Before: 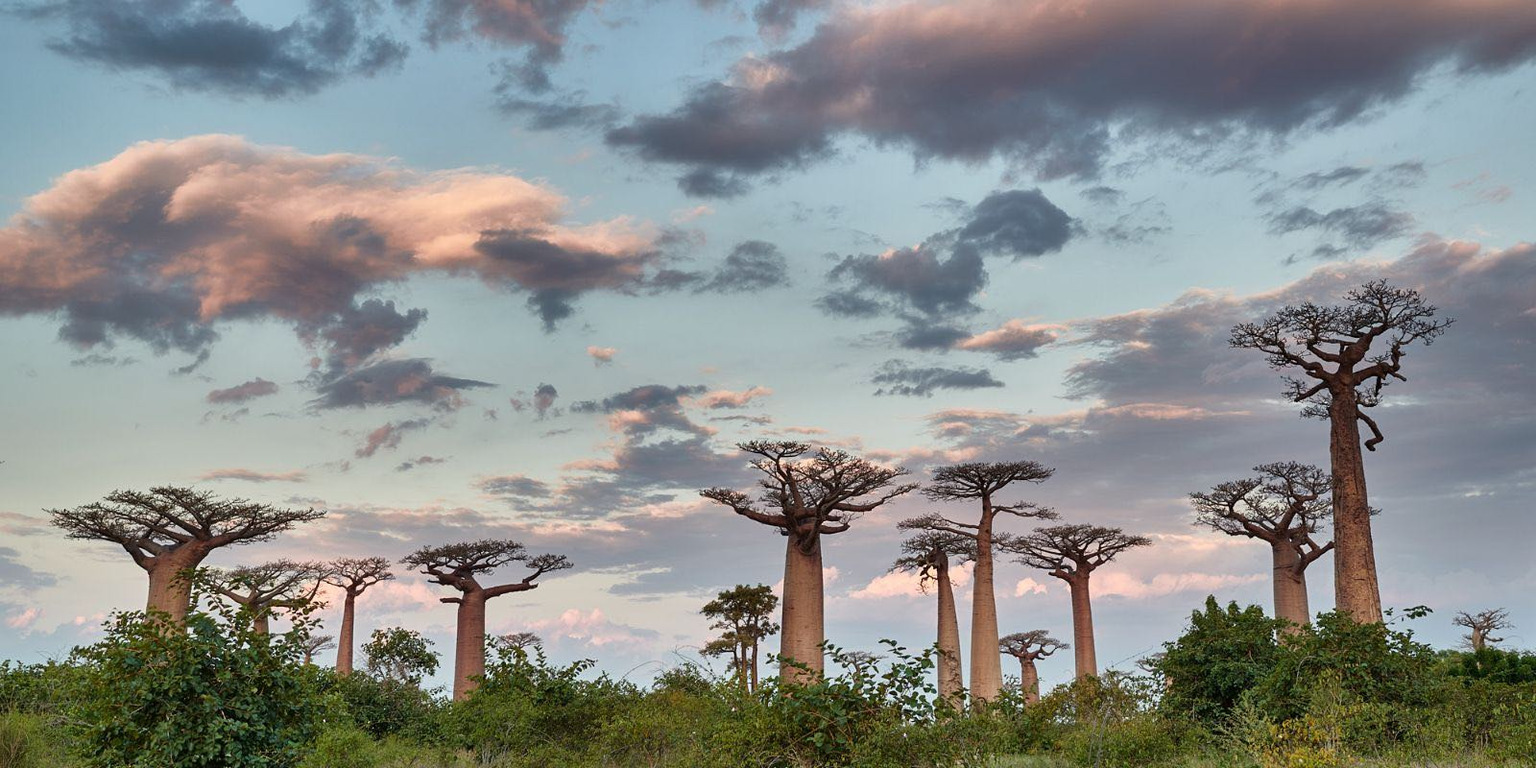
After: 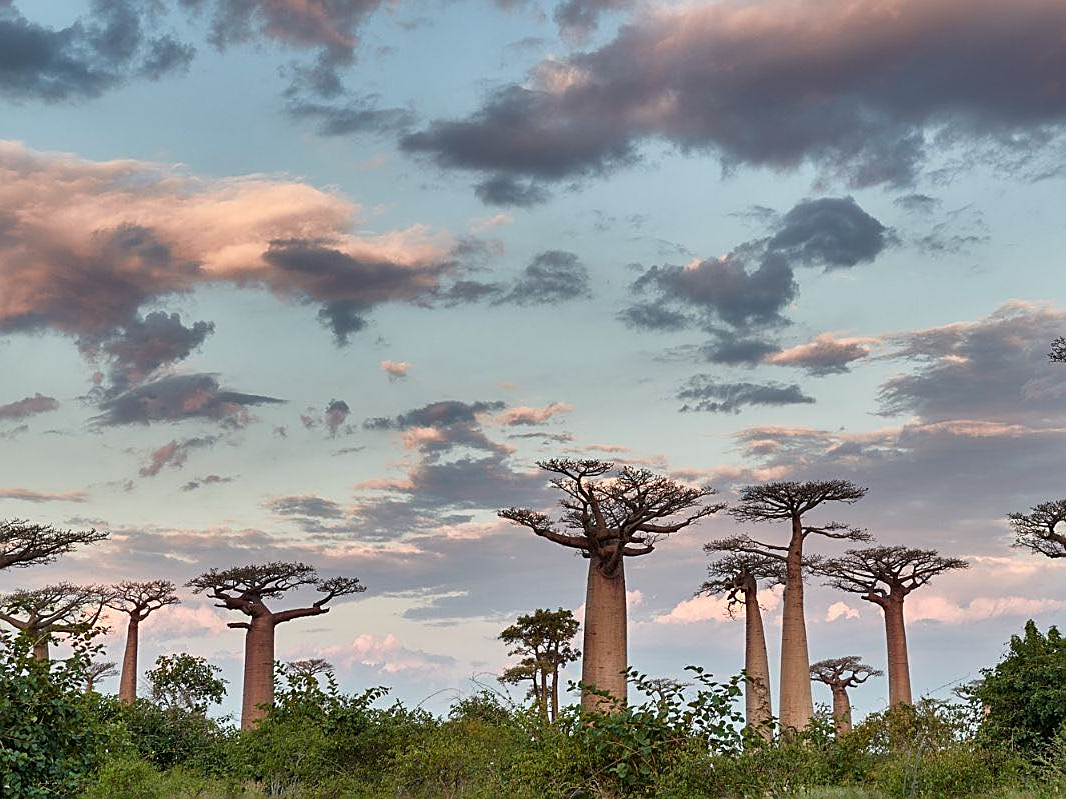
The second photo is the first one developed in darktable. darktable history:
crop and rotate: left 14.443%, right 18.917%
sharpen: on, module defaults
